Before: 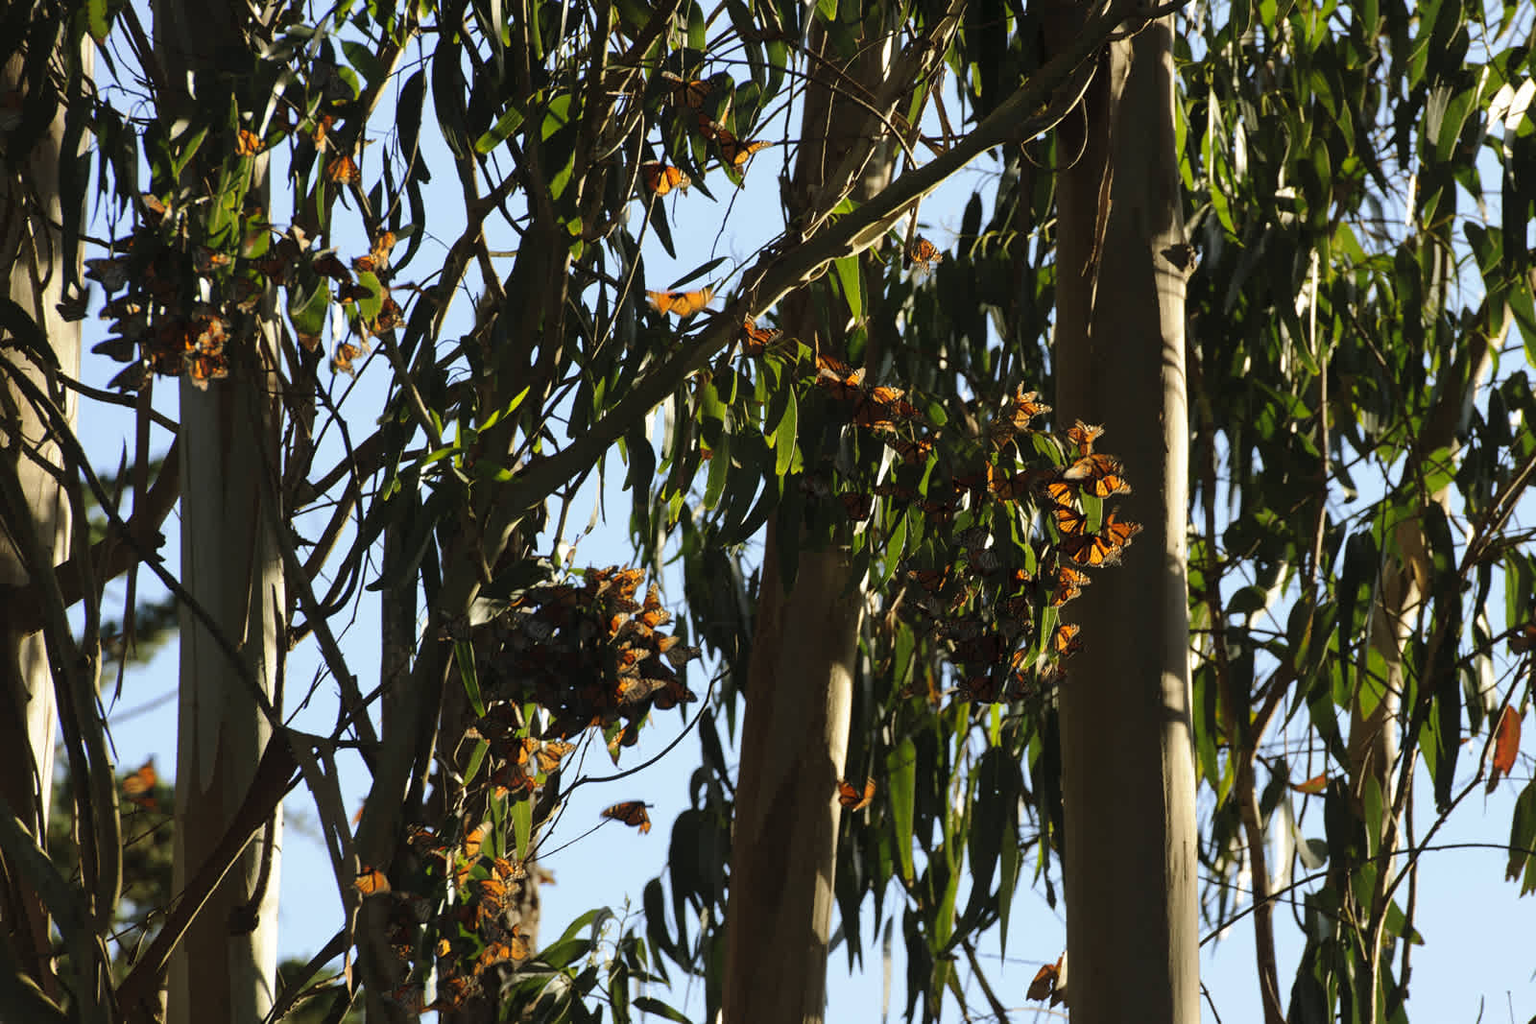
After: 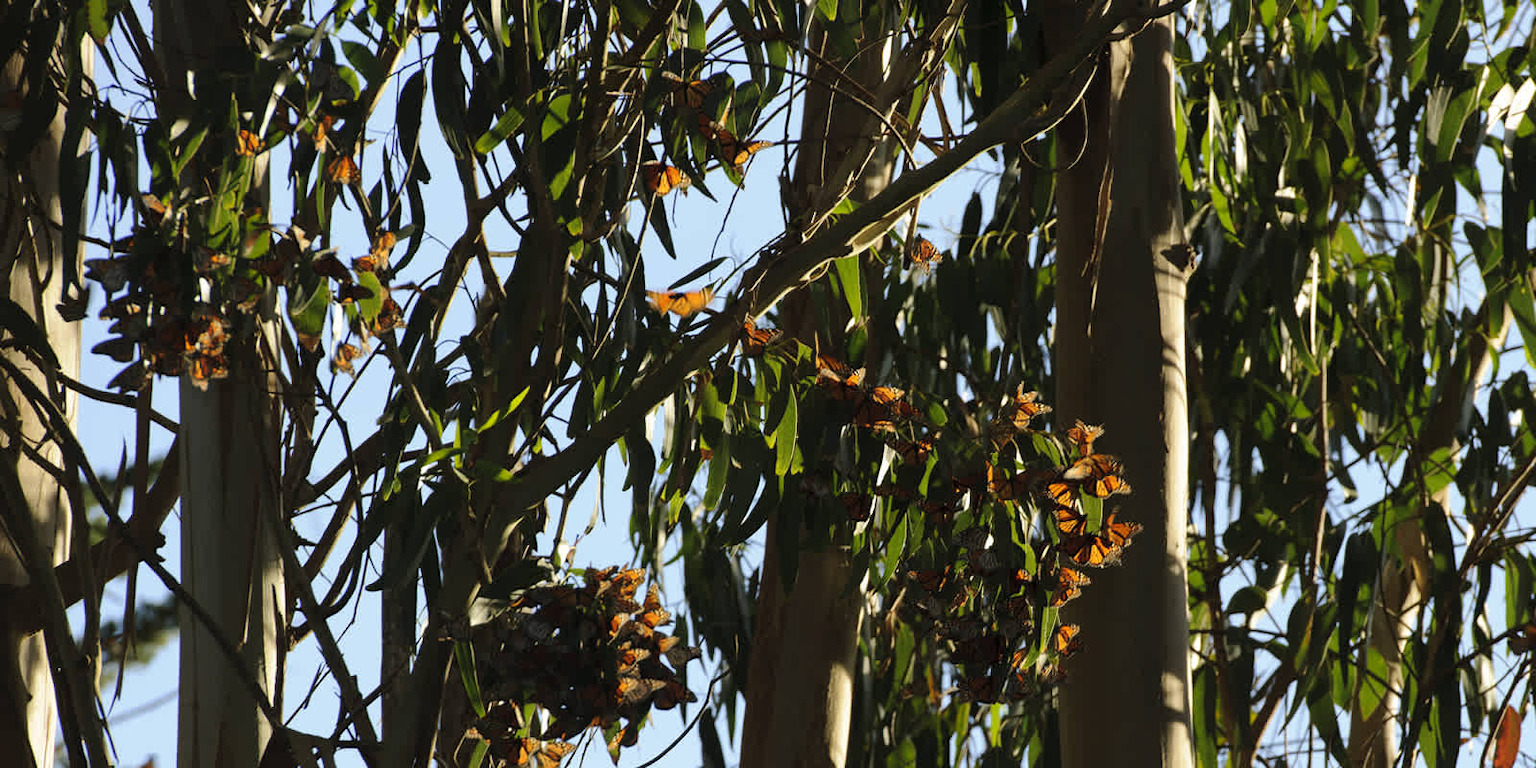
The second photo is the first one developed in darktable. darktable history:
crop: bottom 24.98%
